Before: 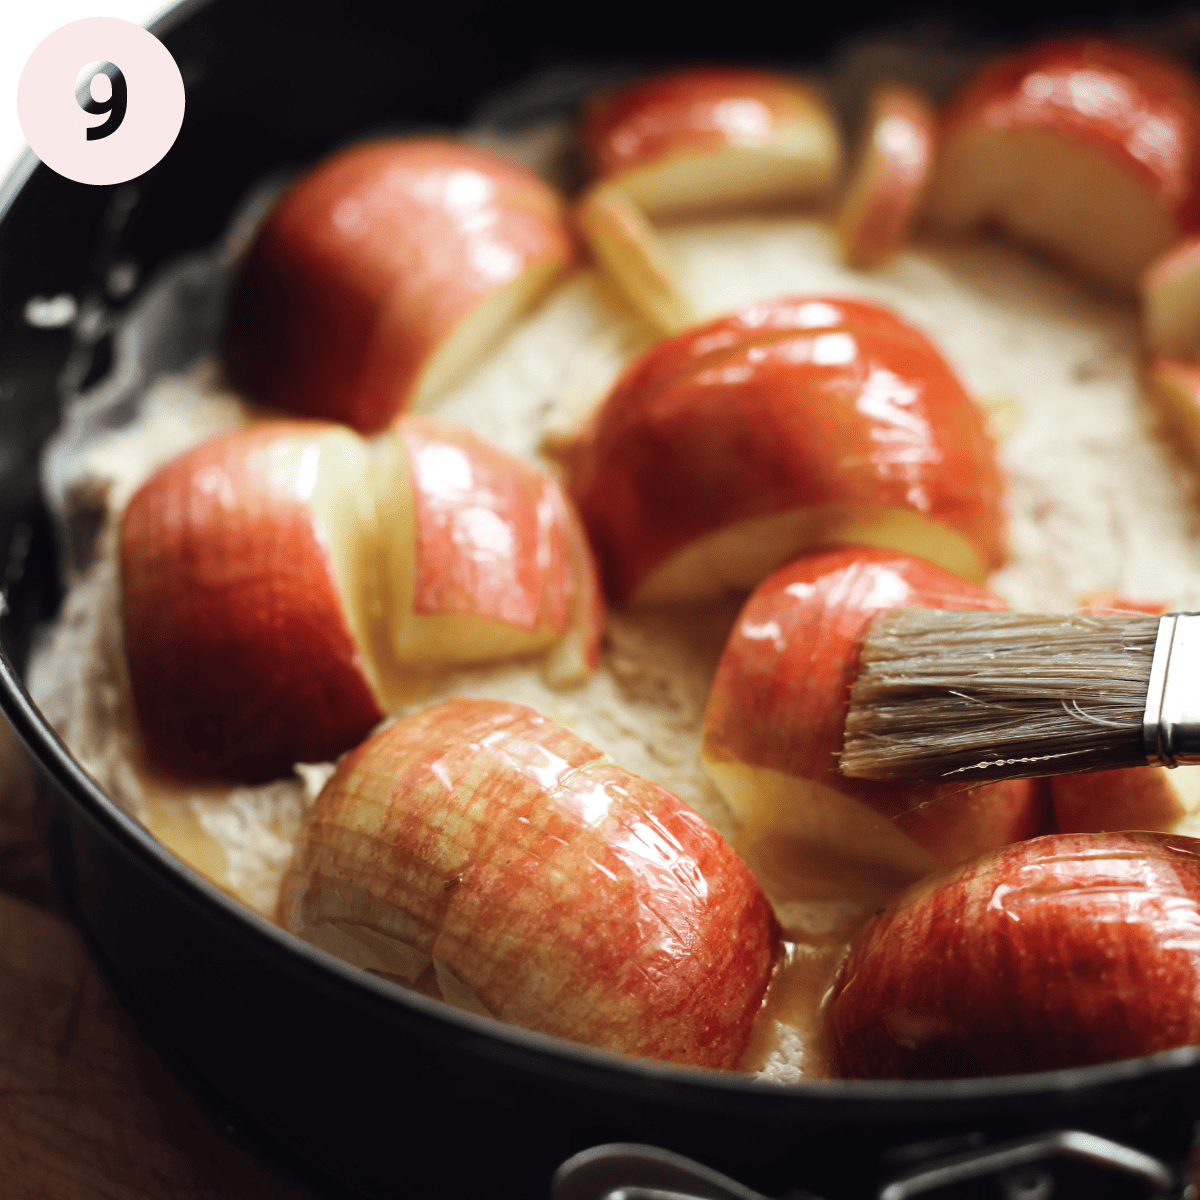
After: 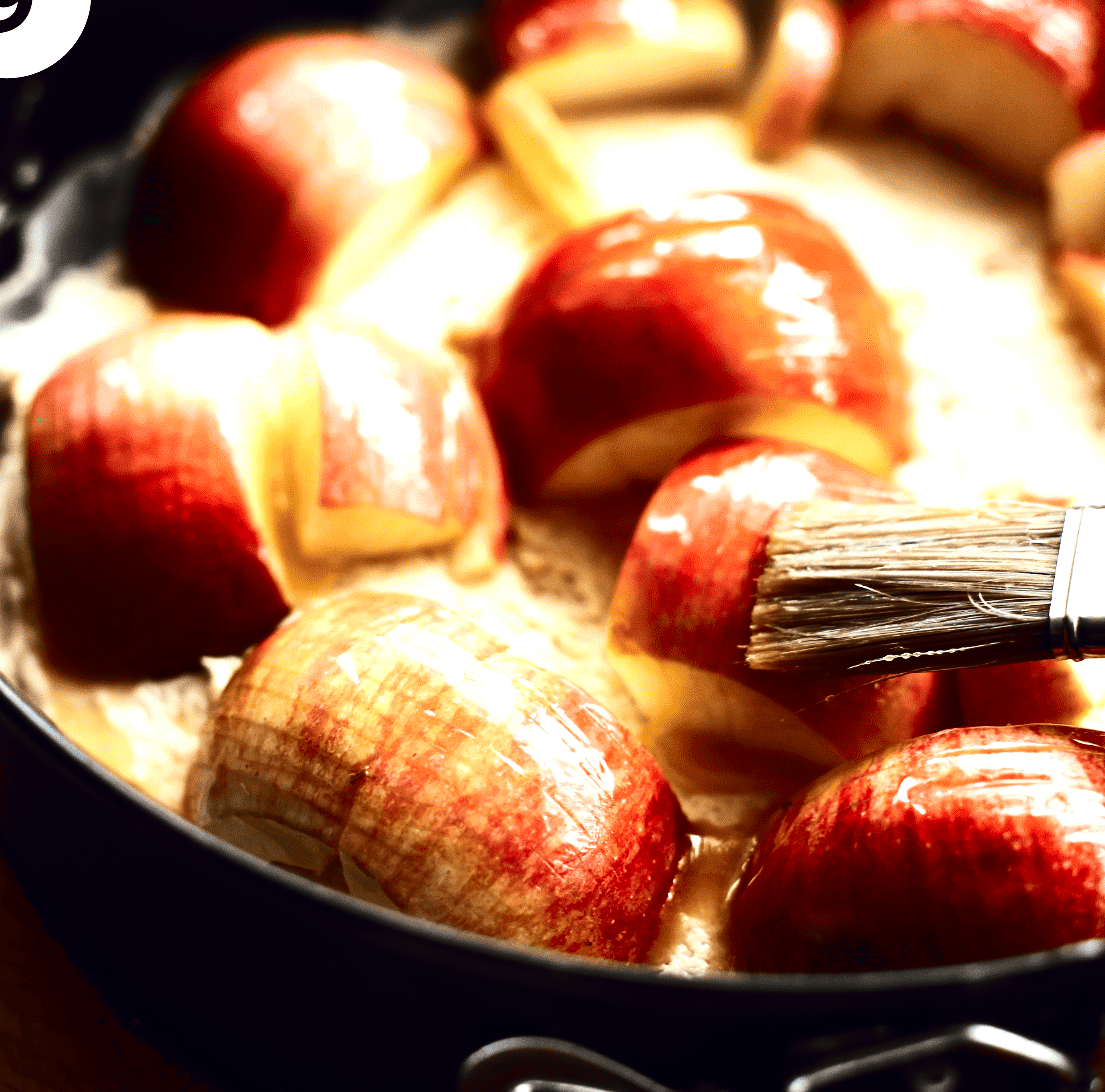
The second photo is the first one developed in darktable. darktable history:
contrast brightness saturation: contrast 0.244, brightness -0.239, saturation 0.14
exposure: black level correction 0, exposure 1.099 EV, compensate highlight preservation false
crop and rotate: left 7.912%, top 8.958%
